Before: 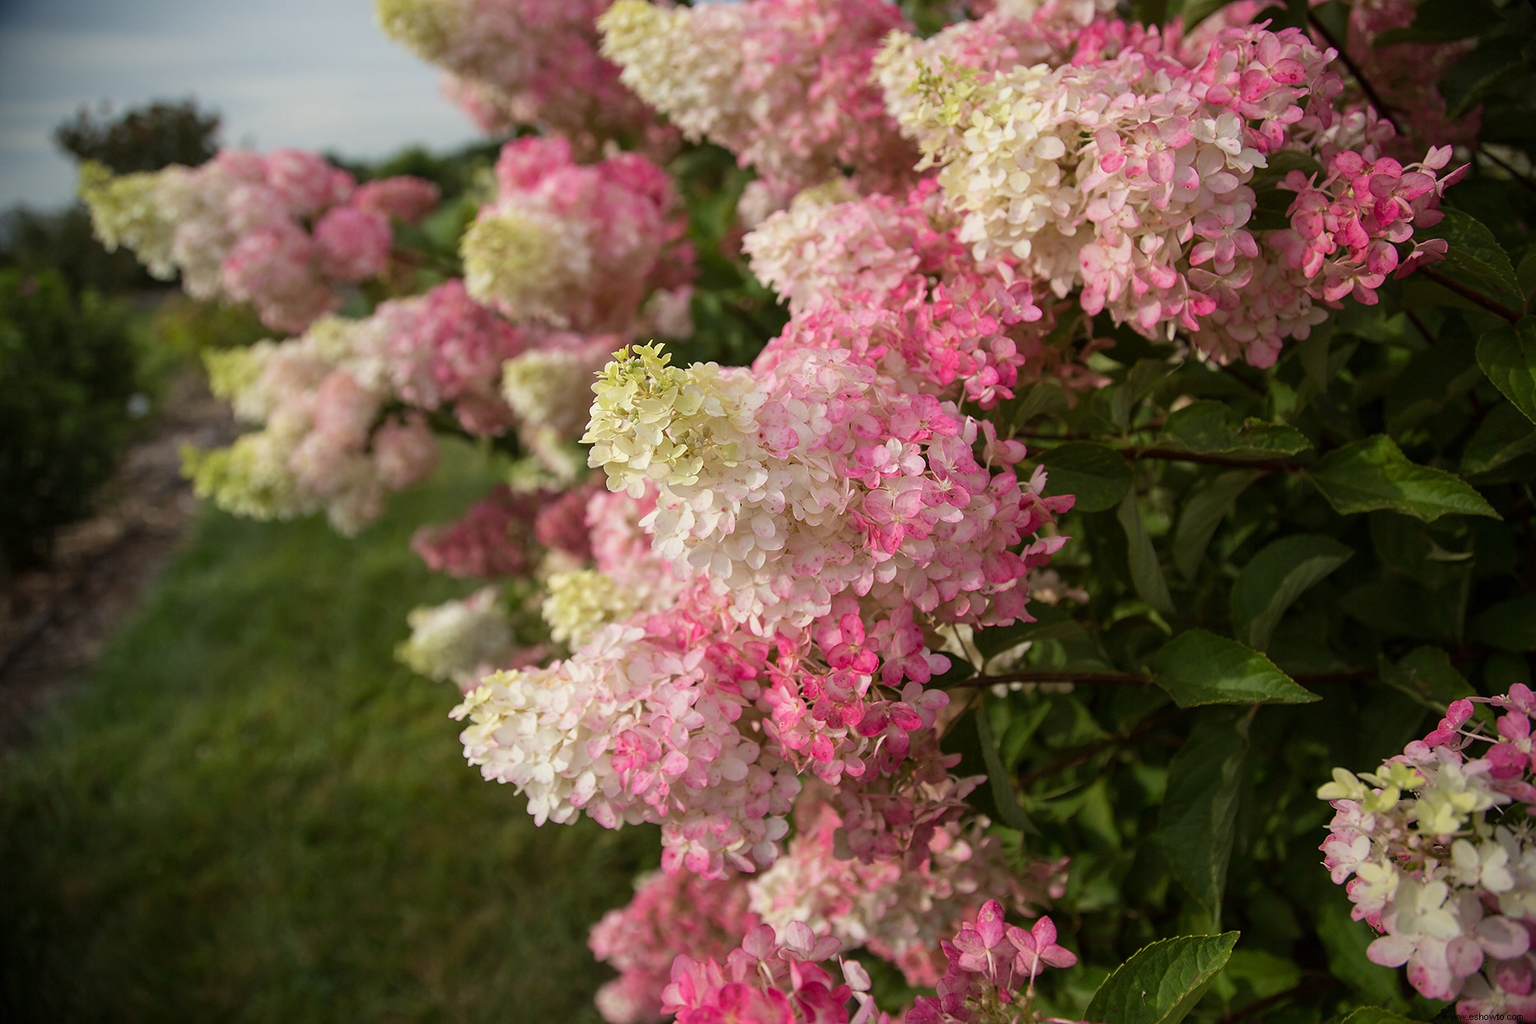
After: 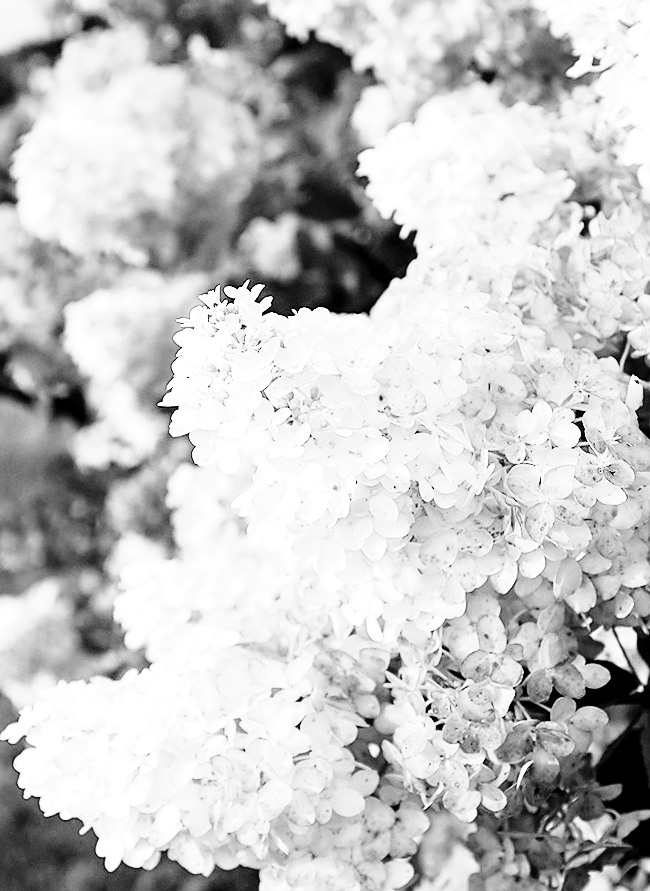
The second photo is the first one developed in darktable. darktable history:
exposure: black level correction 0.012, exposure 0.7 EV, compensate exposure bias true, compensate highlight preservation false
base curve: curves: ch0 [(0, 0) (0.028, 0.03) (0.121, 0.232) (0.46, 0.748) (0.859, 0.968) (1, 1)]
tone curve: curves: ch0 [(0, 0) (0.139, 0.067) (0.319, 0.269) (0.498, 0.505) (0.725, 0.824) (0.864, 0.945) (0.985, 1)]; ch1 [(0, 0) (0.291, 0.197) (0.456, 0.426) (0.495, 0.488) (0.557, 0.578) (0.599, 0.644) (0.702, 0.786) (1, 1)]; ch2 [(0, 0) (0.125, 0.089) (0.353, 0.329) (0.447, 0.43) (0.557, 0.566) (0.63, 0.667) (1, 1)], color space Lab, independent channels, preserve colors none
sharpen: radius 1.864, amount 0.398, threshold 1.271
crop and rotate: left 29.476%, top 10.214%, right 35.32%, bottom 17.333%
rotate and perspective: rotation 0.174°, lens shift (vertical) 0.013, lens shift (horizontal) 0.019, shear 0.001, automatic cropping original format, crop left 0.007, crop right 0.991, crop top 0.016, crop bottom 0.997
monochrome: a 32, b 64, size 2.3
